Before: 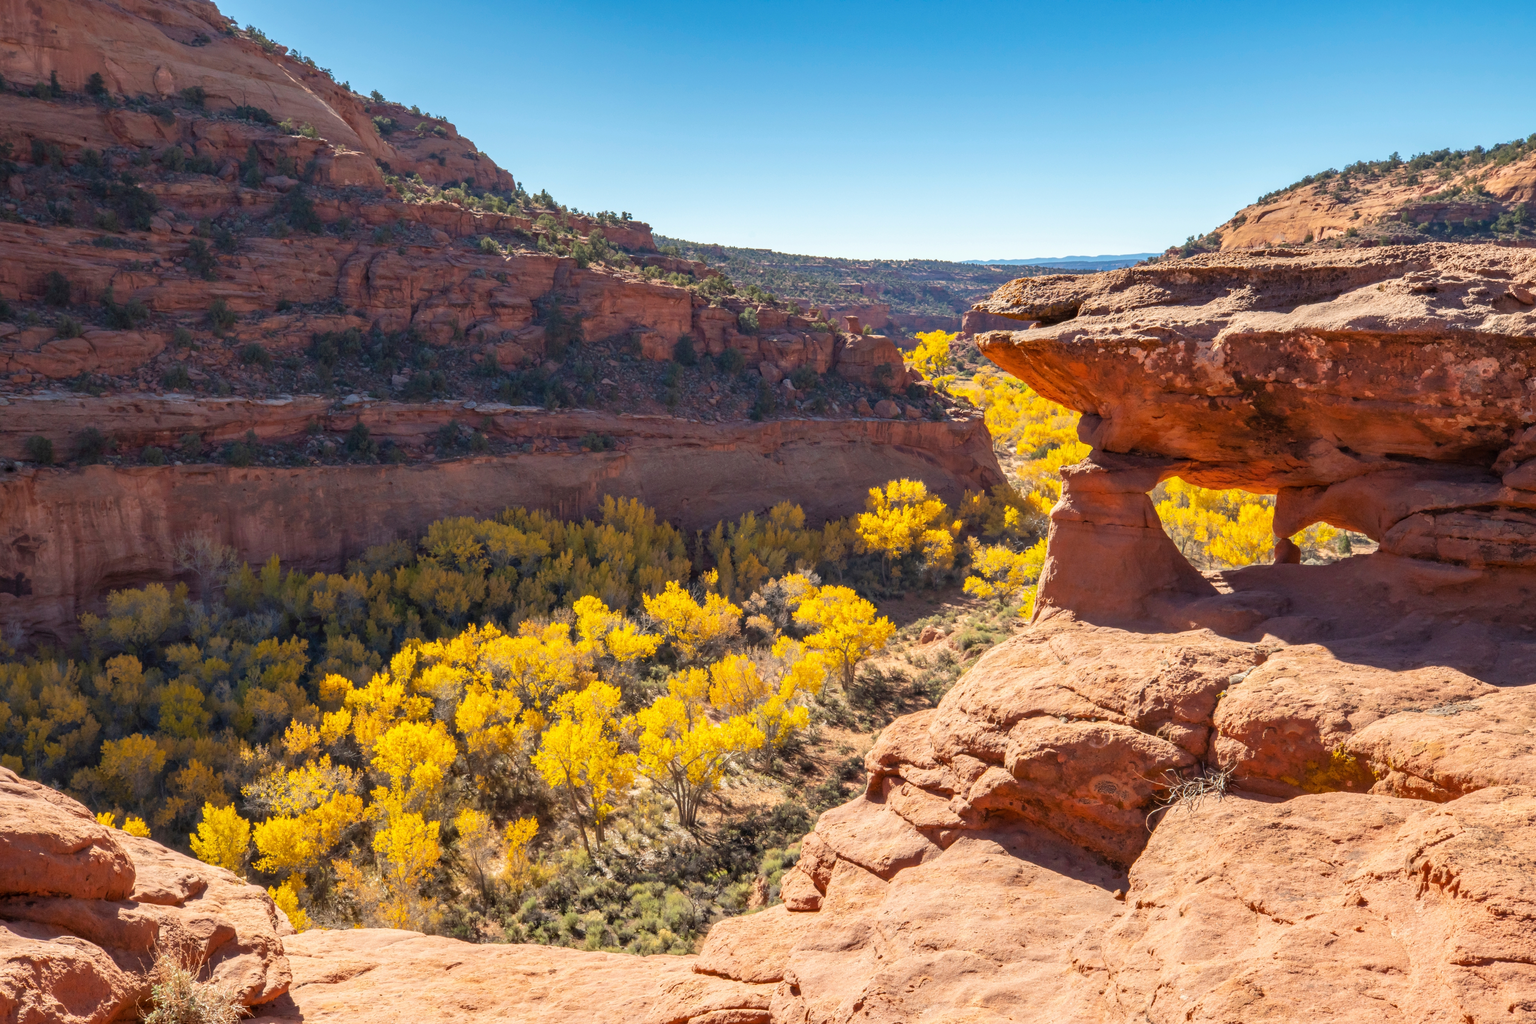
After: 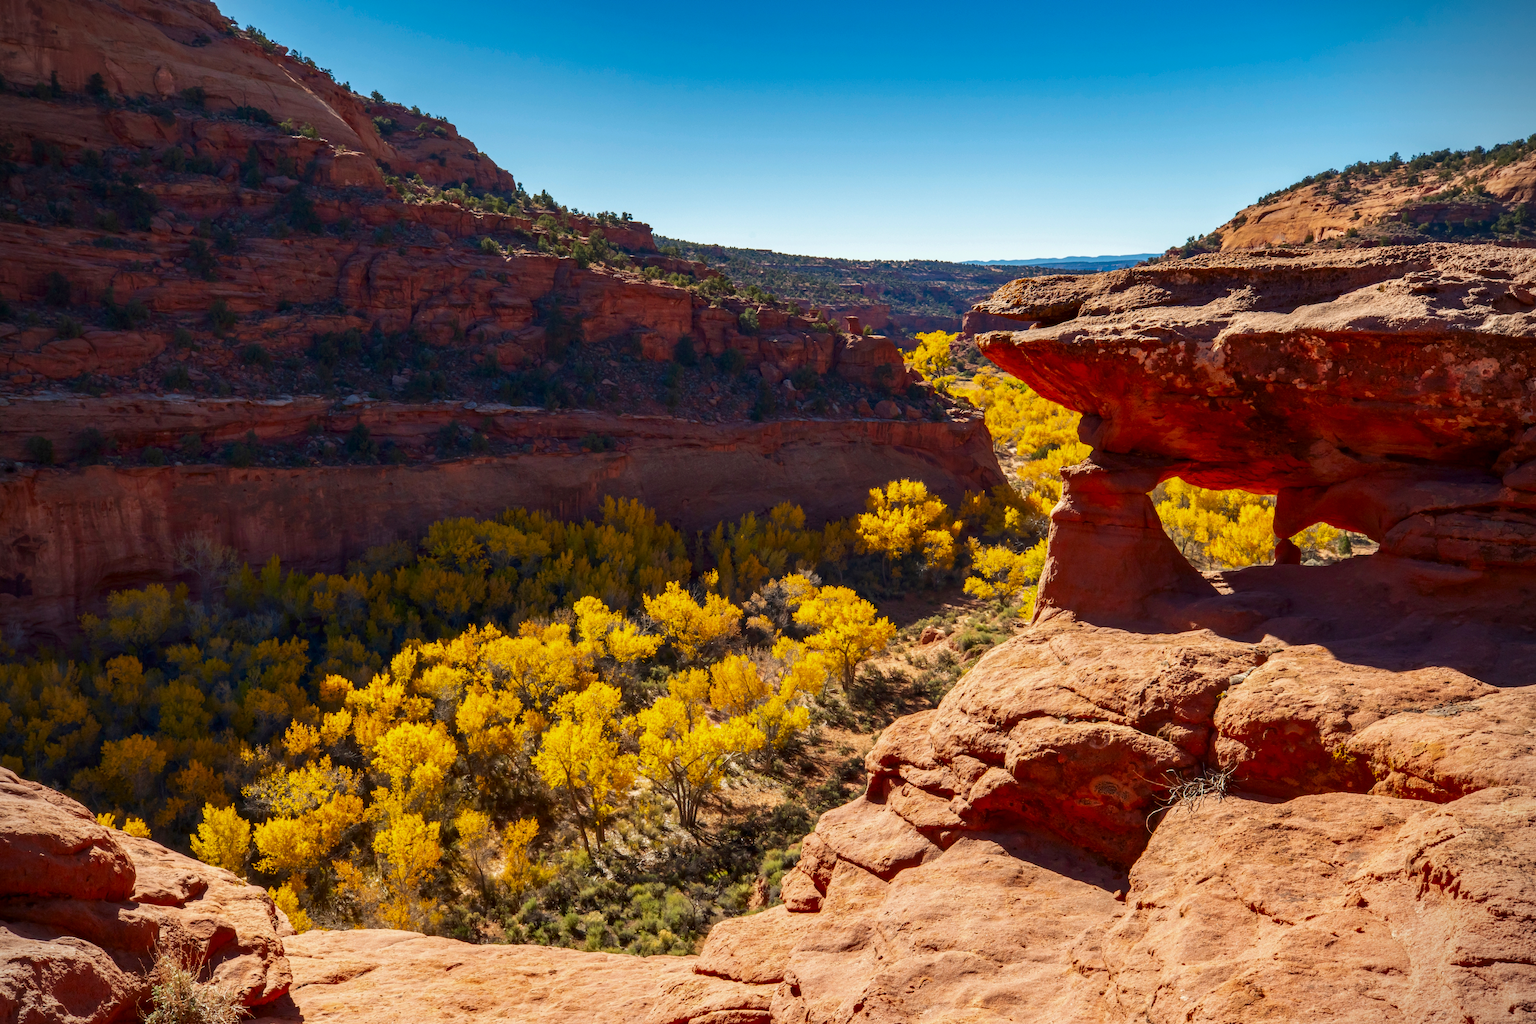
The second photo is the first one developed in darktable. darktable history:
contrast brightness saturation: brightness -0.25, saturation 0.2
vignetting: fall-off start 91.19%
